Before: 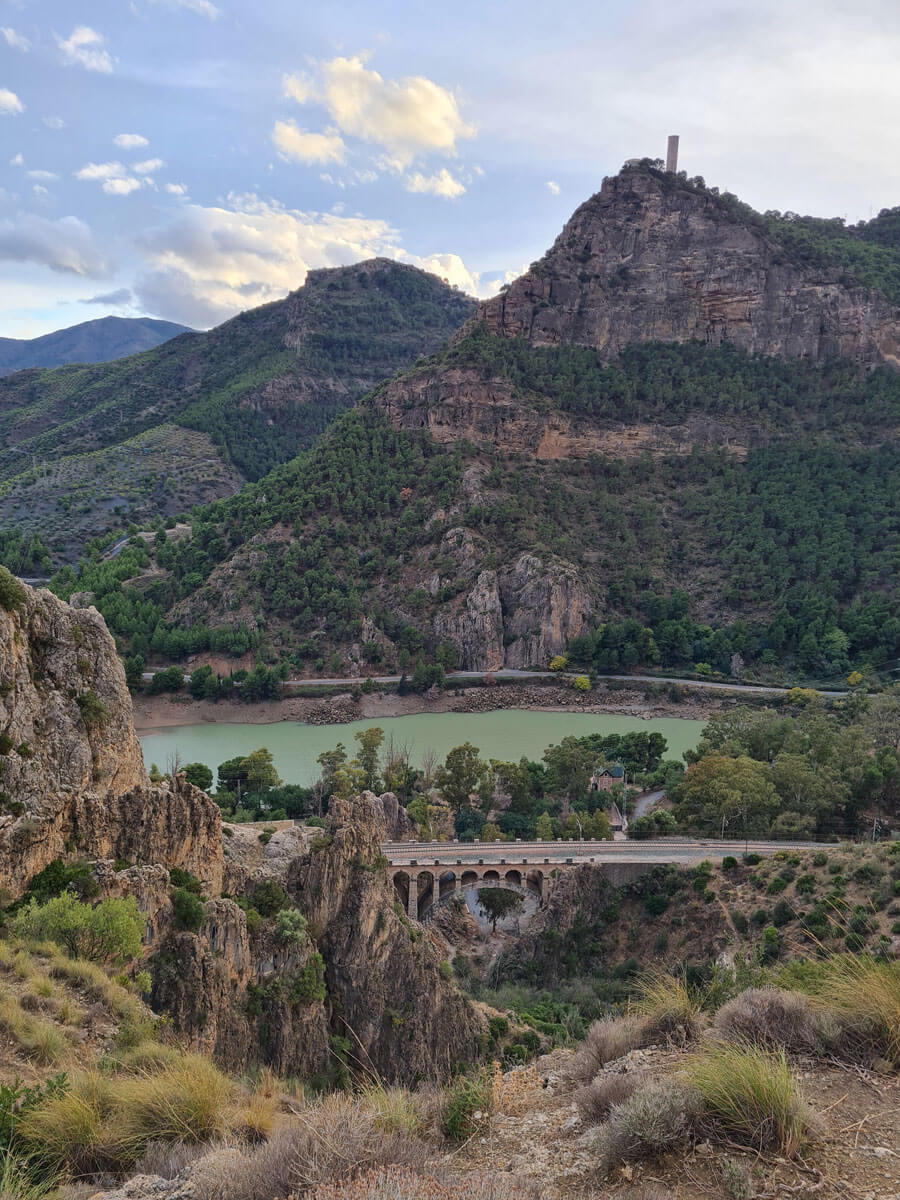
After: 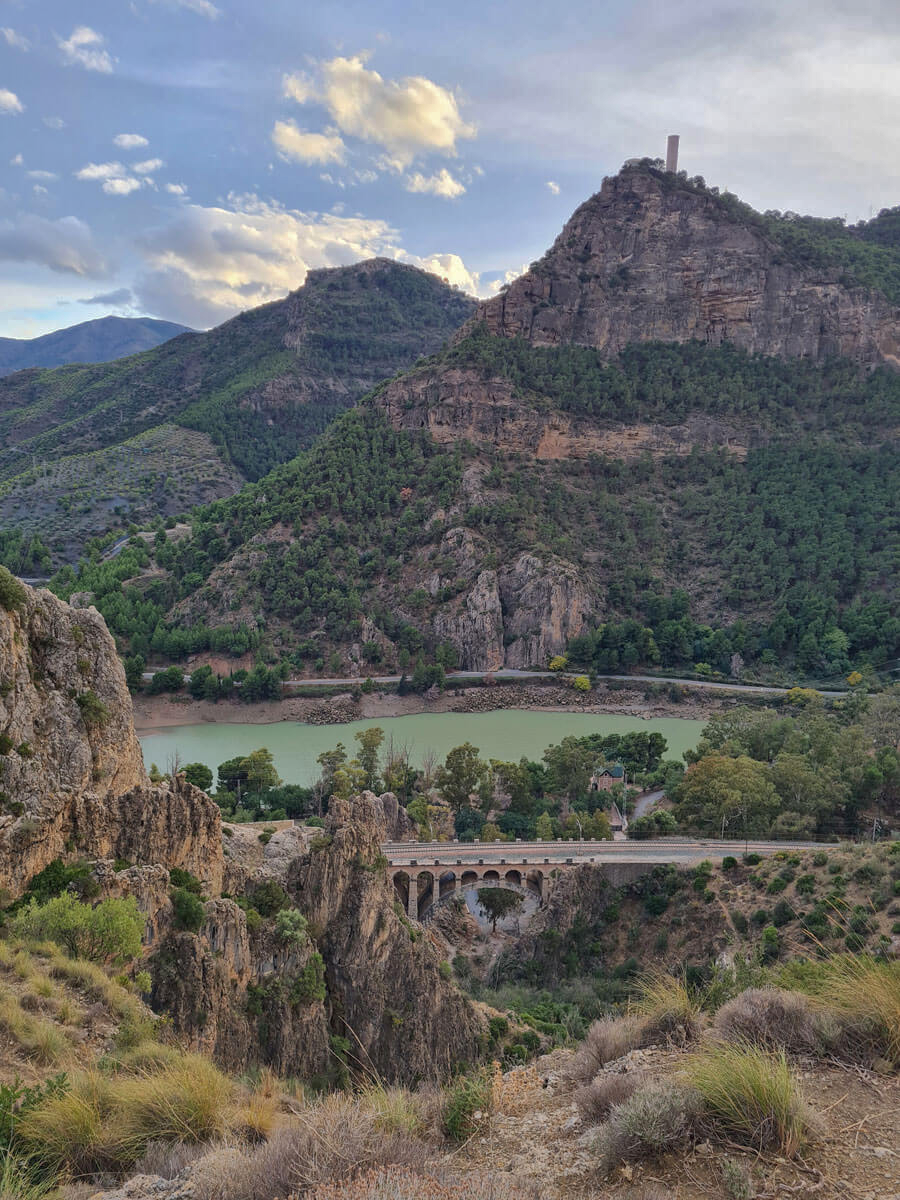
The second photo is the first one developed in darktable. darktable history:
shadows and highlights: shadows 40, highlights -60
